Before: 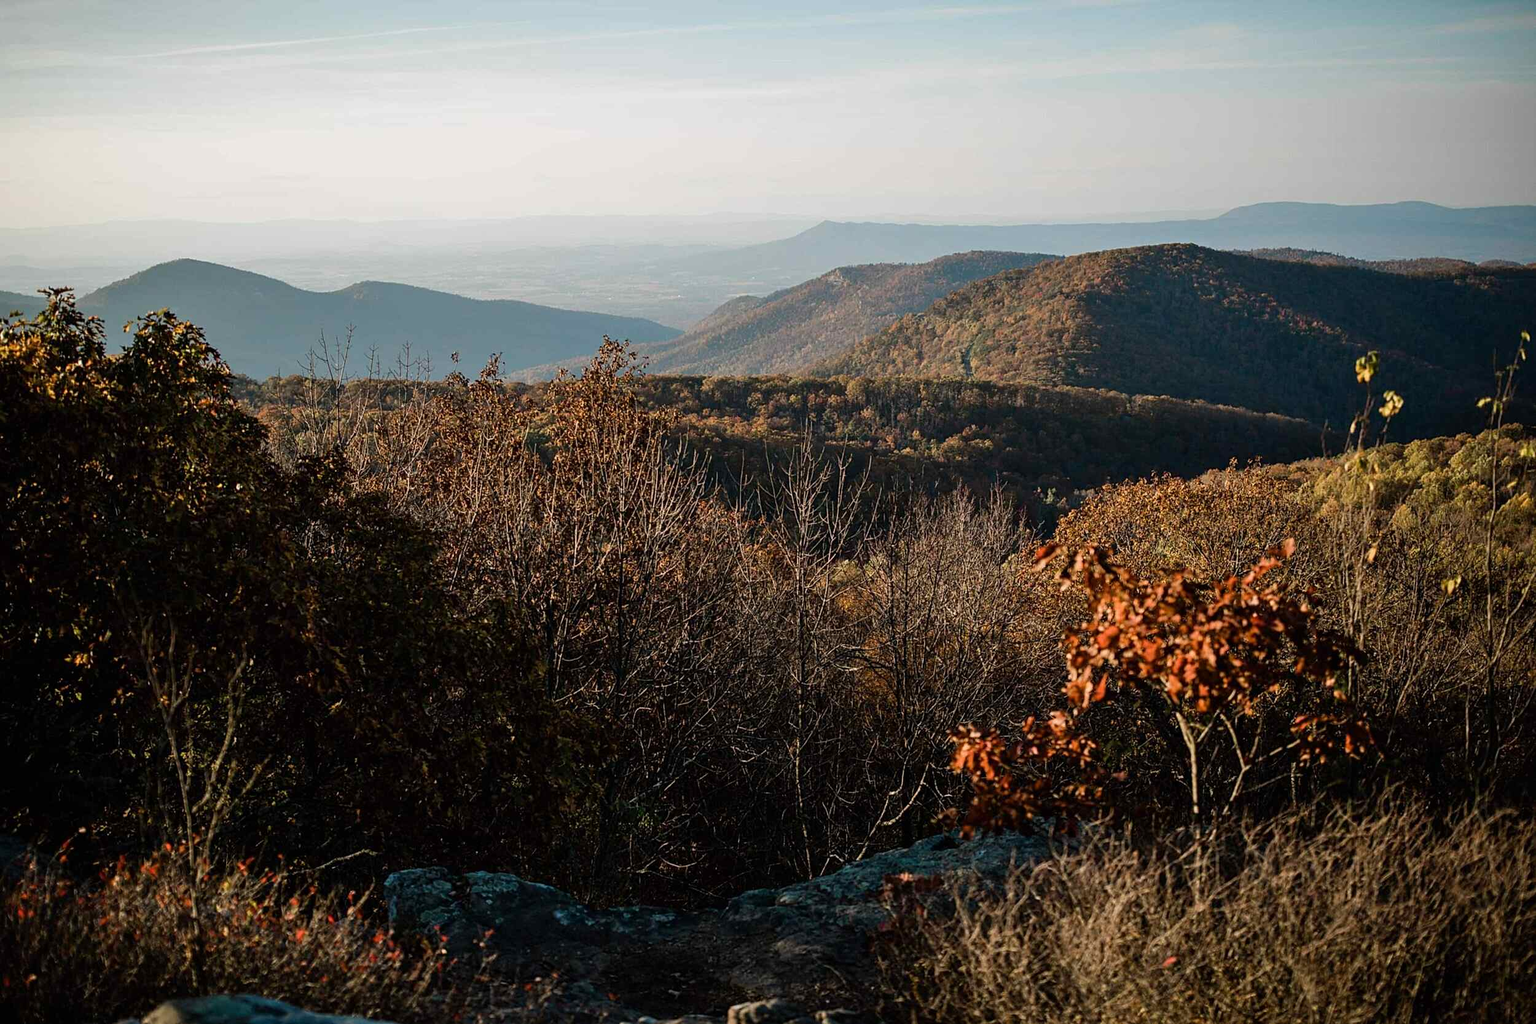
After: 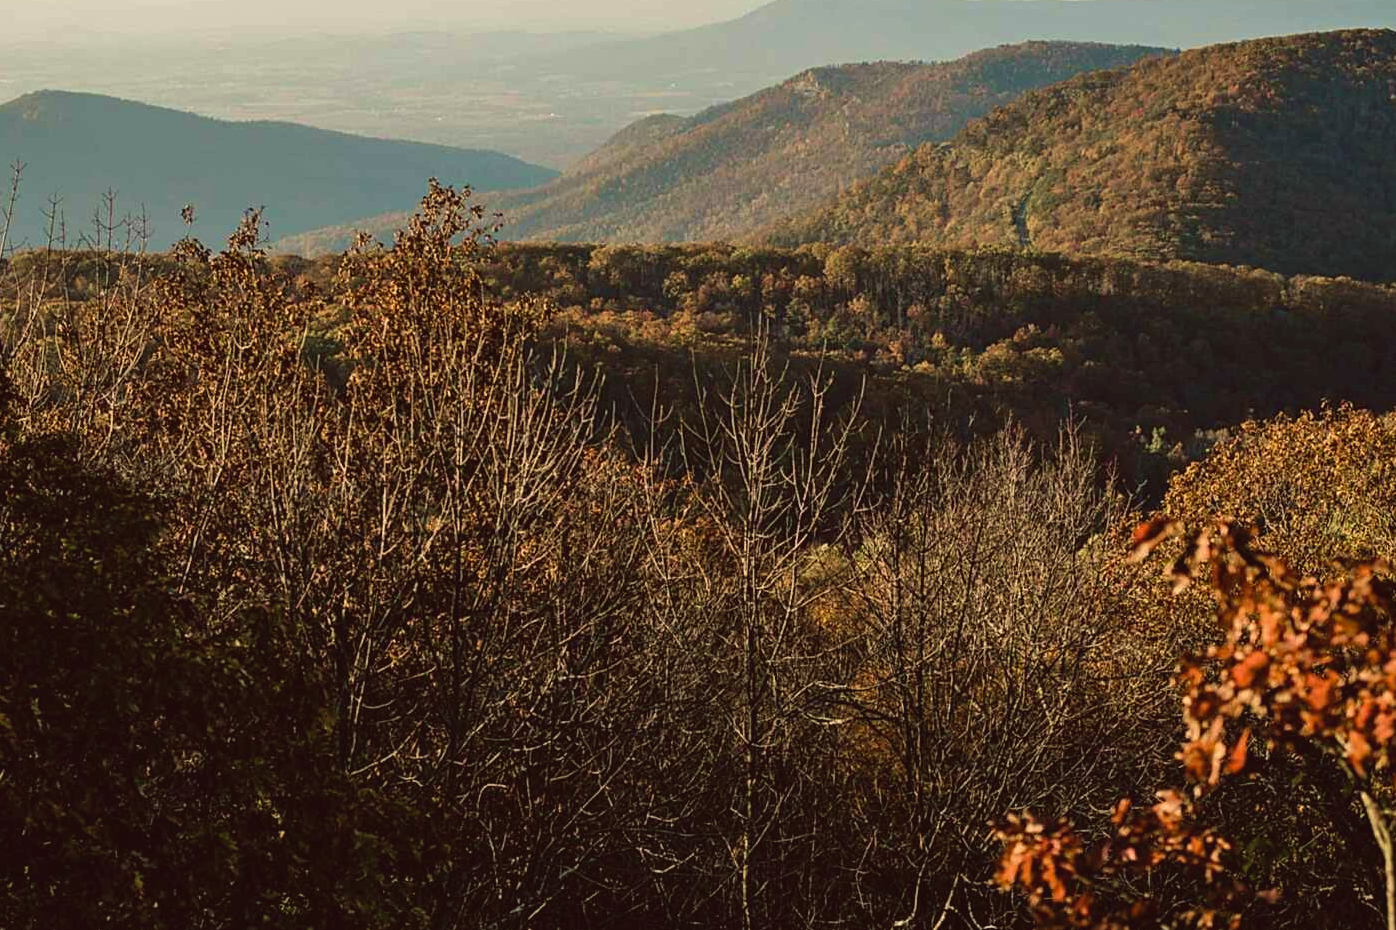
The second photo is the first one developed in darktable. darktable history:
velvia: on, module defaults
color balance: lift [1.005, 1.002, 0.998, 0.998], gamma [1, 1.021, 1.02, 0.979], gain [0.923, 1.066, 1.056, 0.934]
crop and rotate: left 22.13%, top 22.054%, right 22.026%, bottom 22.102%
